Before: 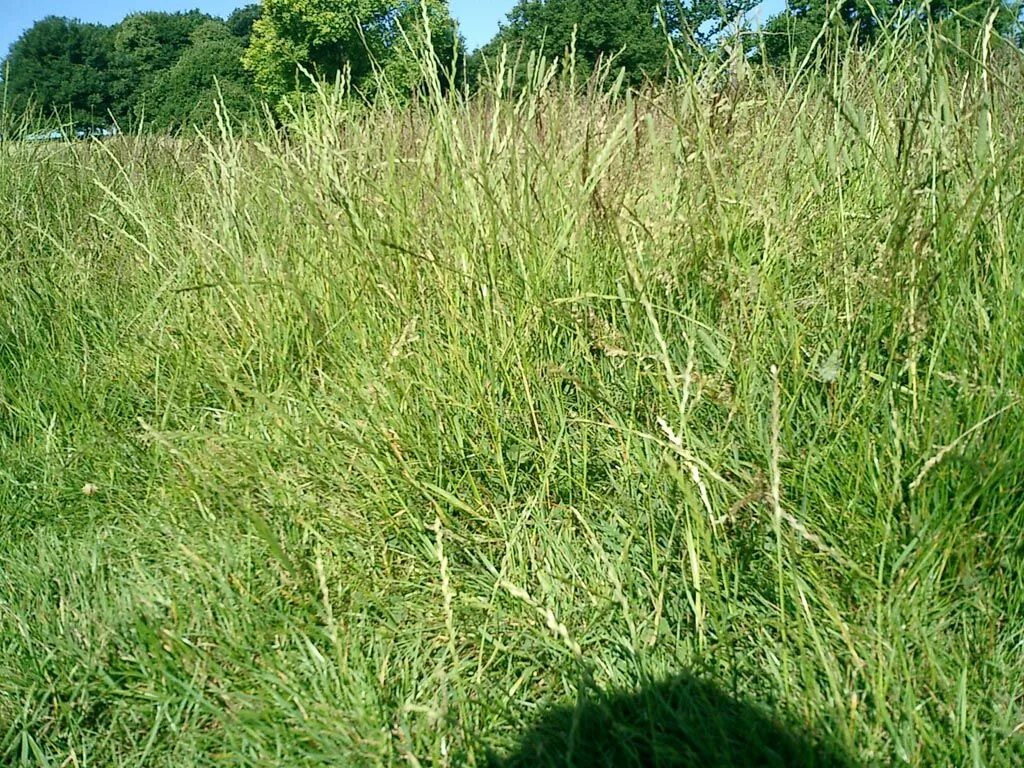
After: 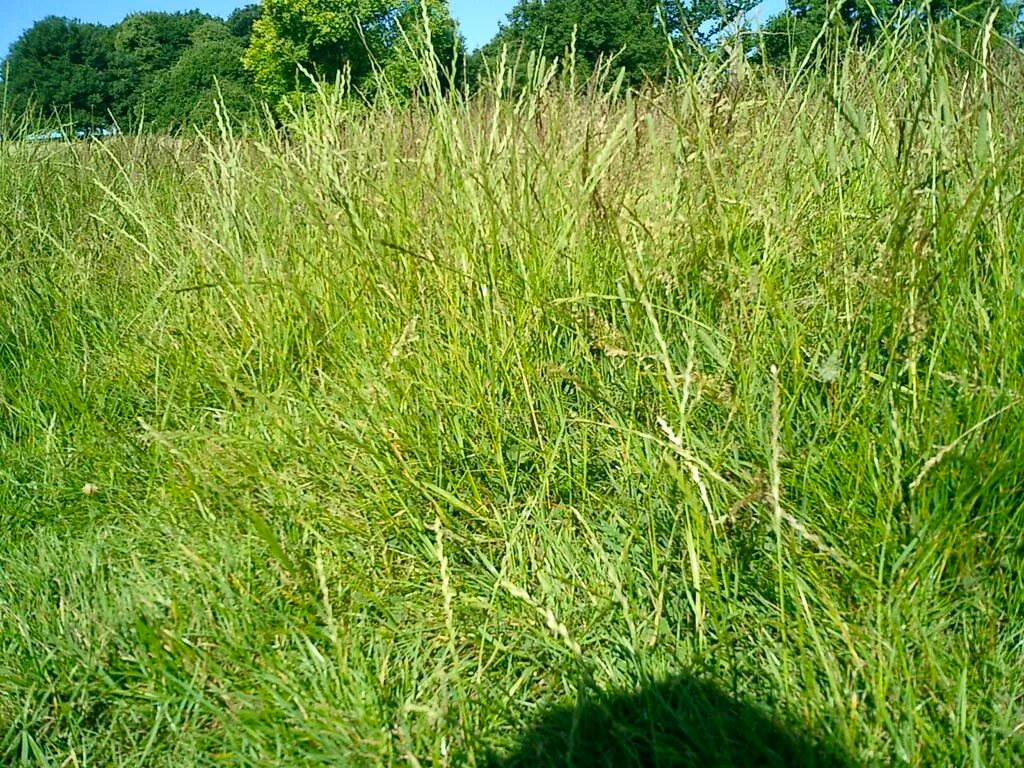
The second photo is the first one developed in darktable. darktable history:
color balance rgb: linear chroma grading › shadows -8.24%, linear chroma grading › global chroma 9.686%, perceptual saturation grading › global saturation 14.589%
